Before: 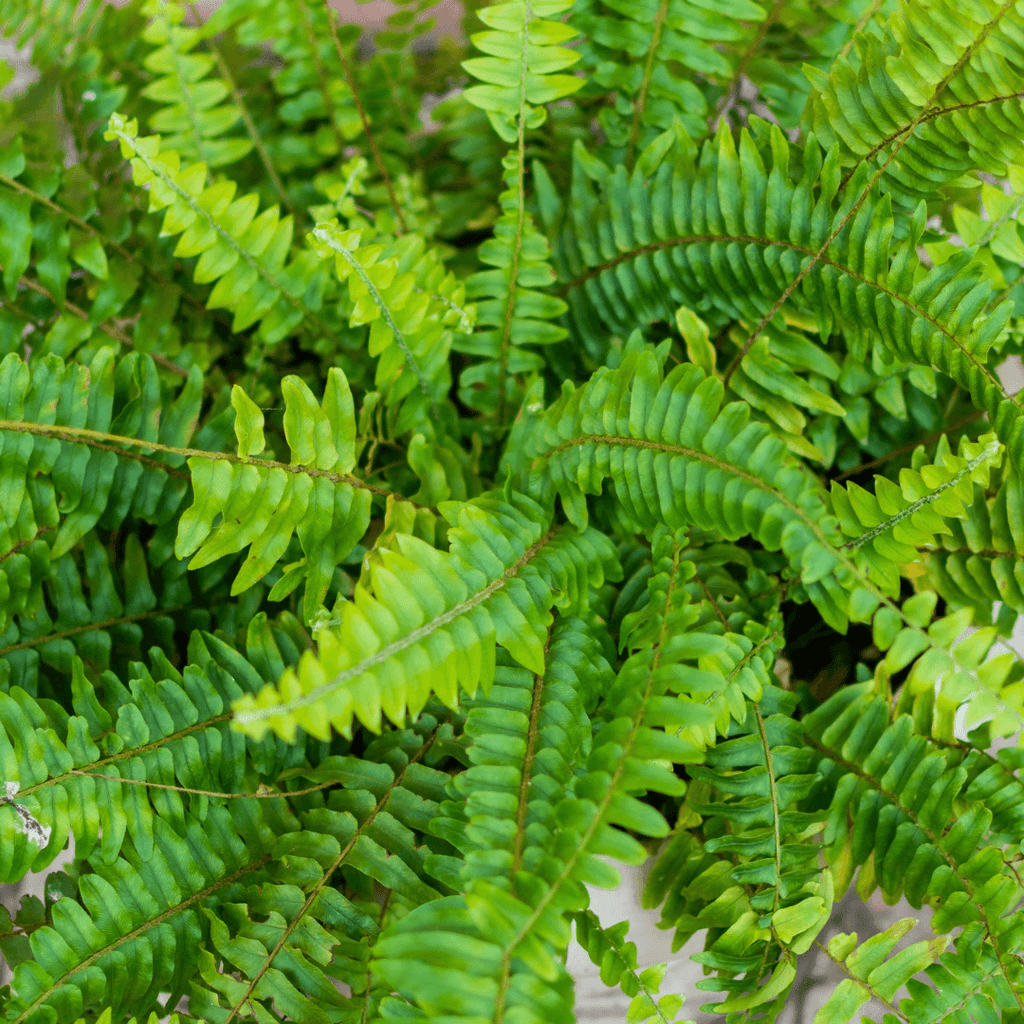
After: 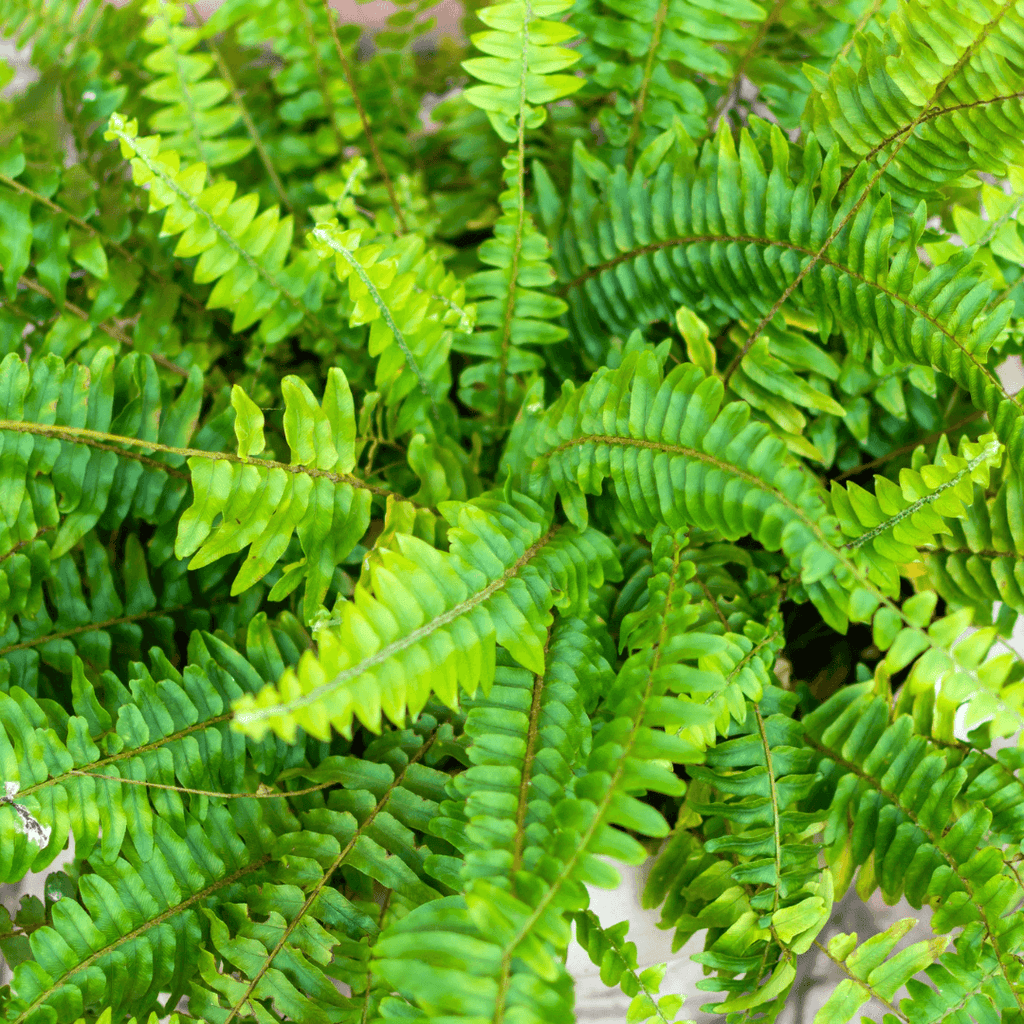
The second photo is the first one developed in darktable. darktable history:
levels: levels [0, 0.498, 1]
exposure: exposure 0.426 EV, compensate highlight preservation false
